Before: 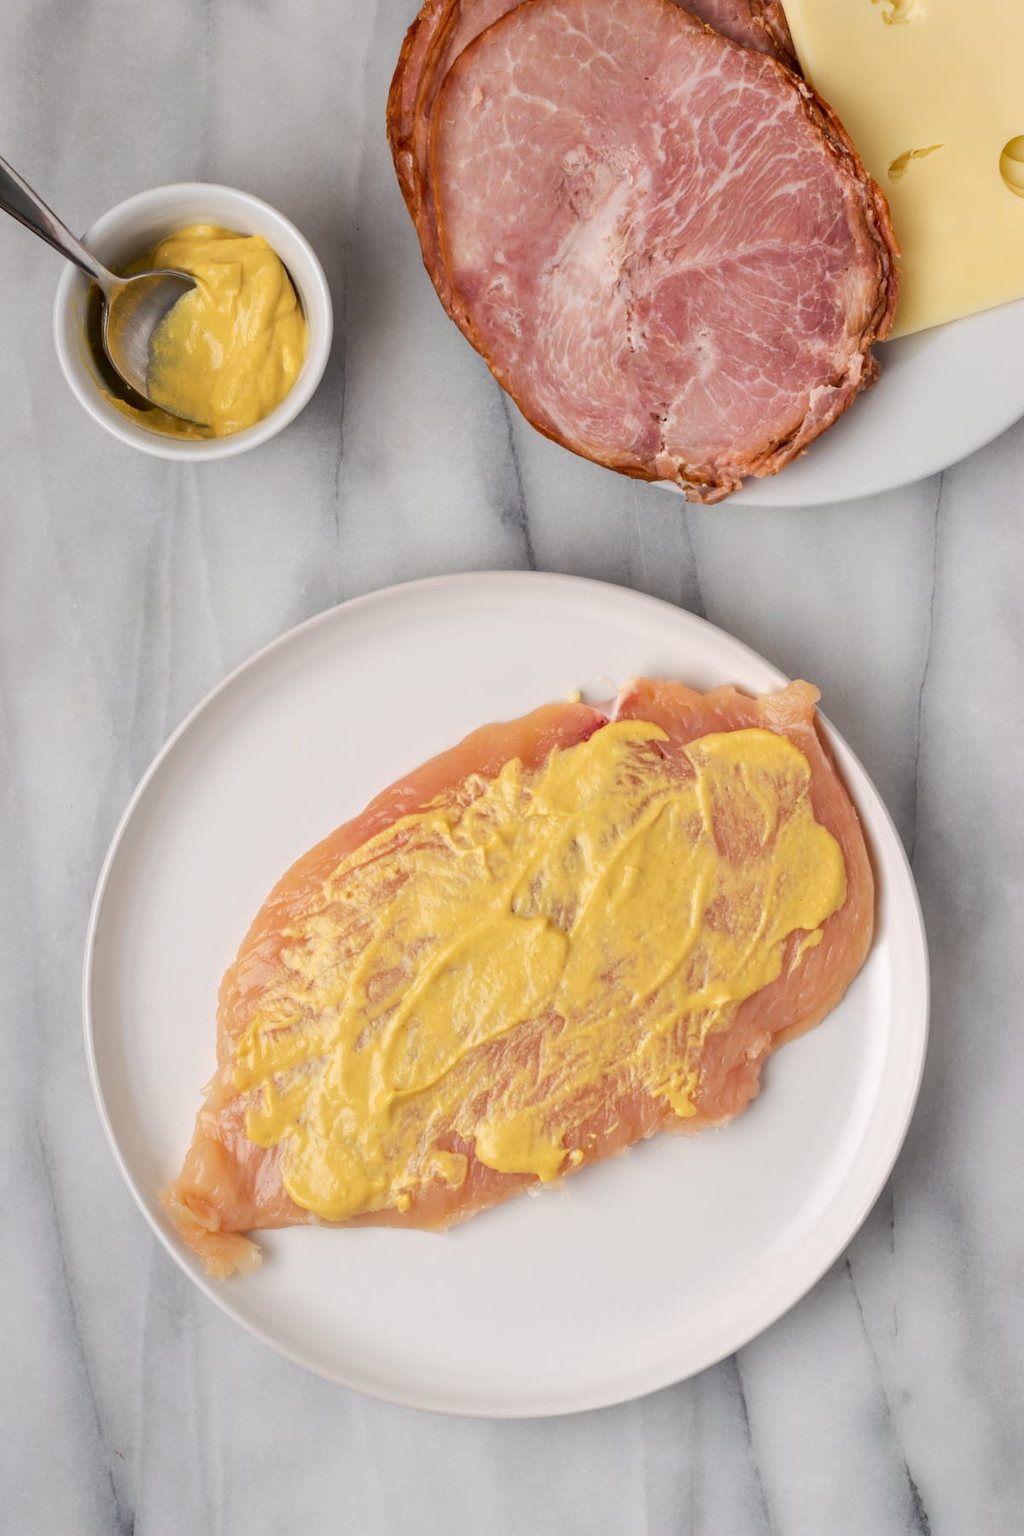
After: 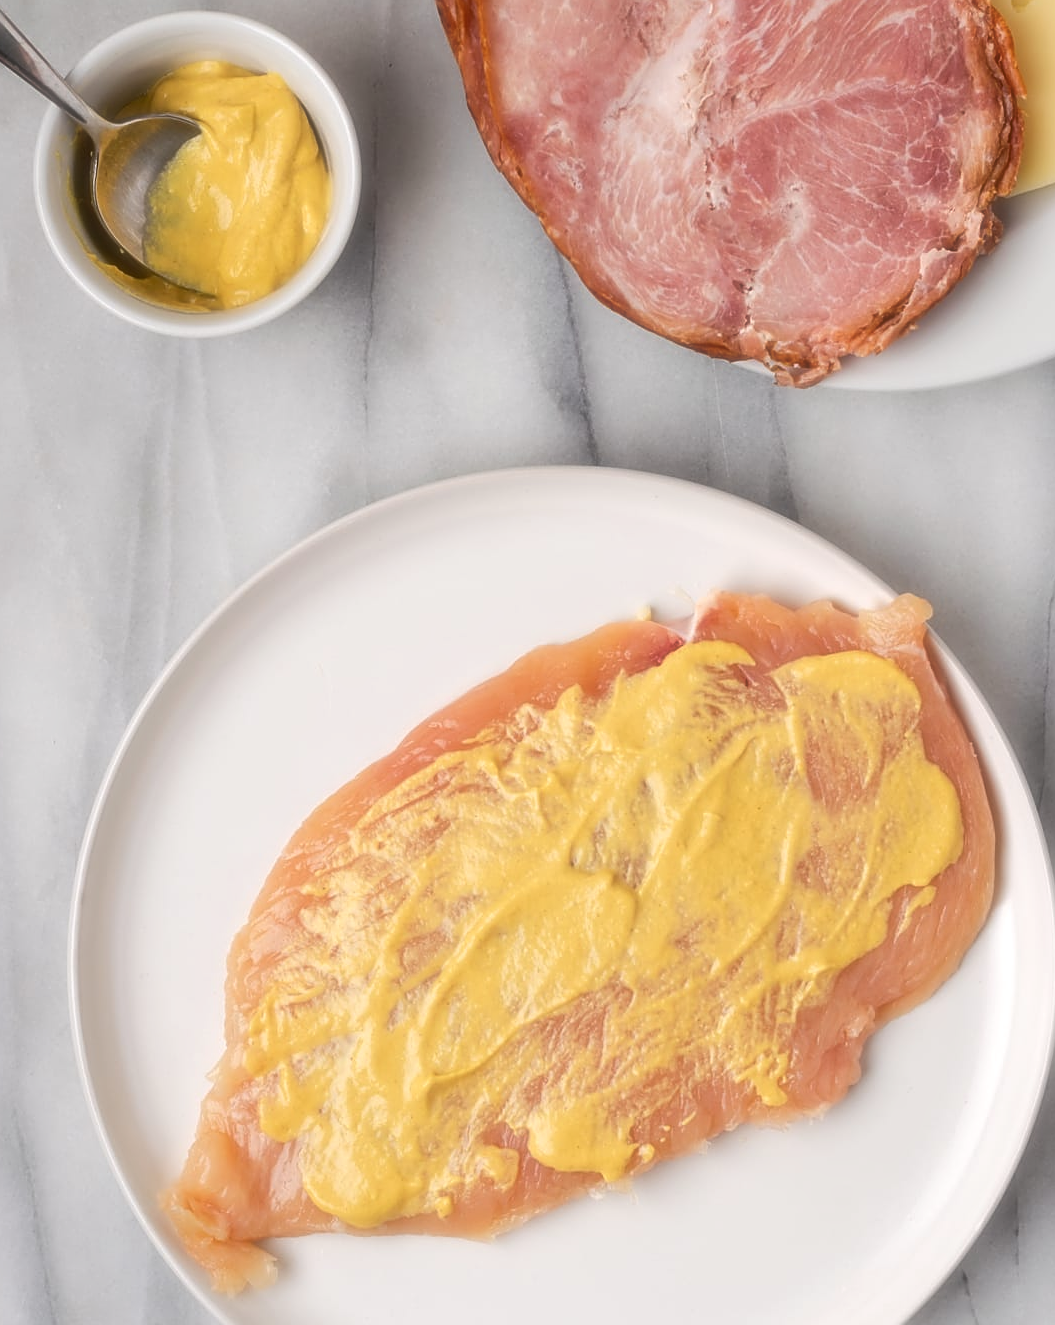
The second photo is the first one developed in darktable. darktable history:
crop and rotate: left 2.425%, top 11.305%, right 9.6%, bottom 15.08%
exposure: black level correction 0.001, exposure 0.14 EV, compensate highlight preservation false
sharpen: on, module defaults
soften: size 19.52%, mix 20.32%
